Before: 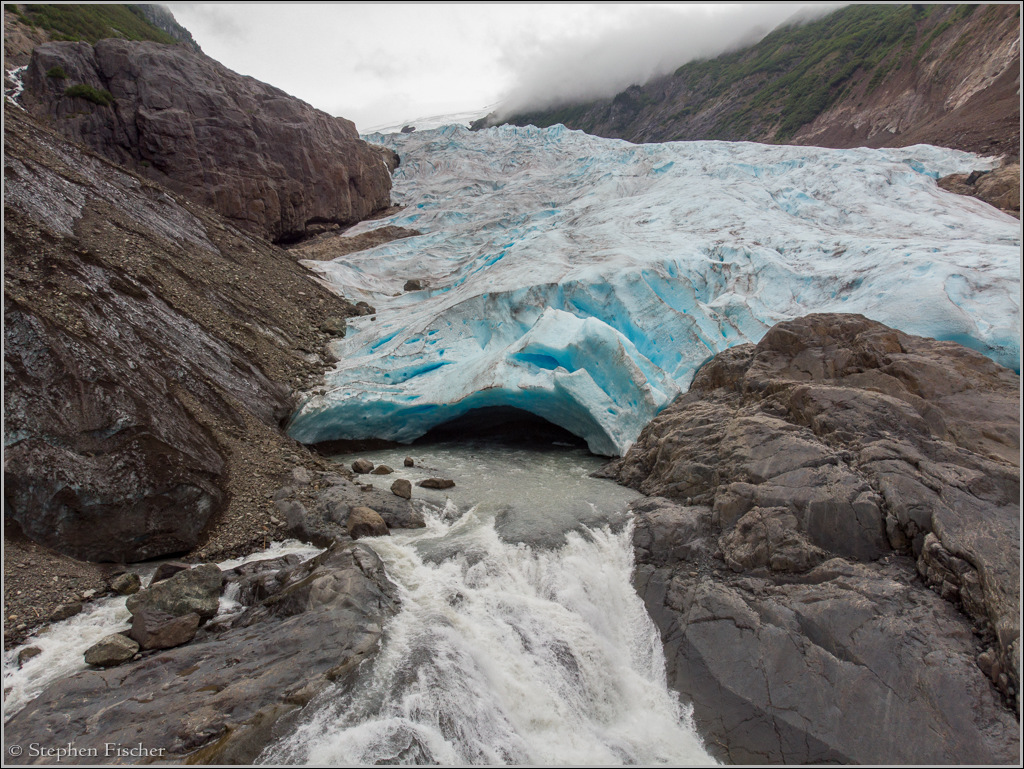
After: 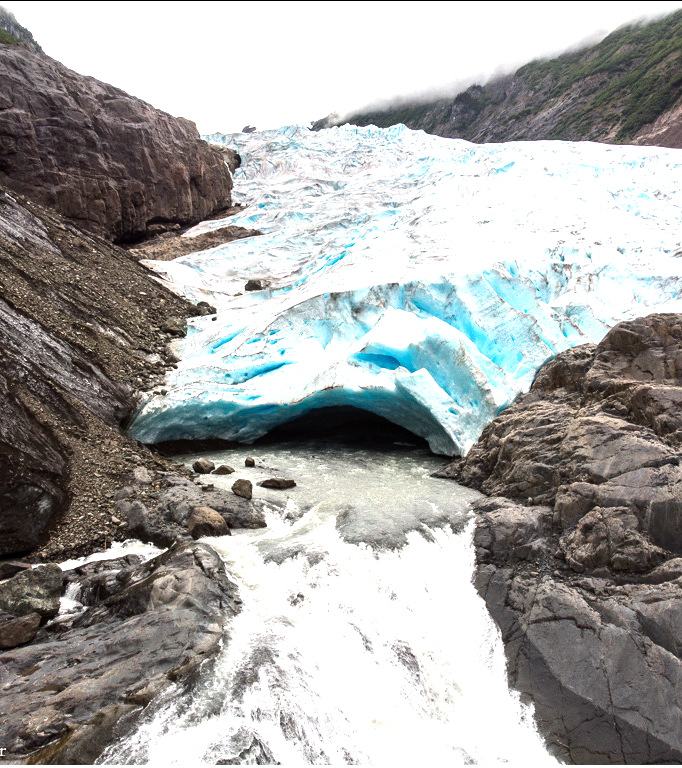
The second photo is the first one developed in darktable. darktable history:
crop and rotate: left 15.564%, right 17.778%
tone equalizer: -8 EV -1.08 EV, -7 EV -1 EV, -6 EV -0.885 EV, -5 EV -0.552 EV, -3 EV 0.594 EV, -2 EV 0.84 EV, -1 EV 1 EV, +0 EV 1.06 EV, edges refinement/feathering 500, mask exposure compensation -1.57 EV, preserve details no
exposure: black level correction 0, exposure 0.499 EV, compensate highlight preservation false
